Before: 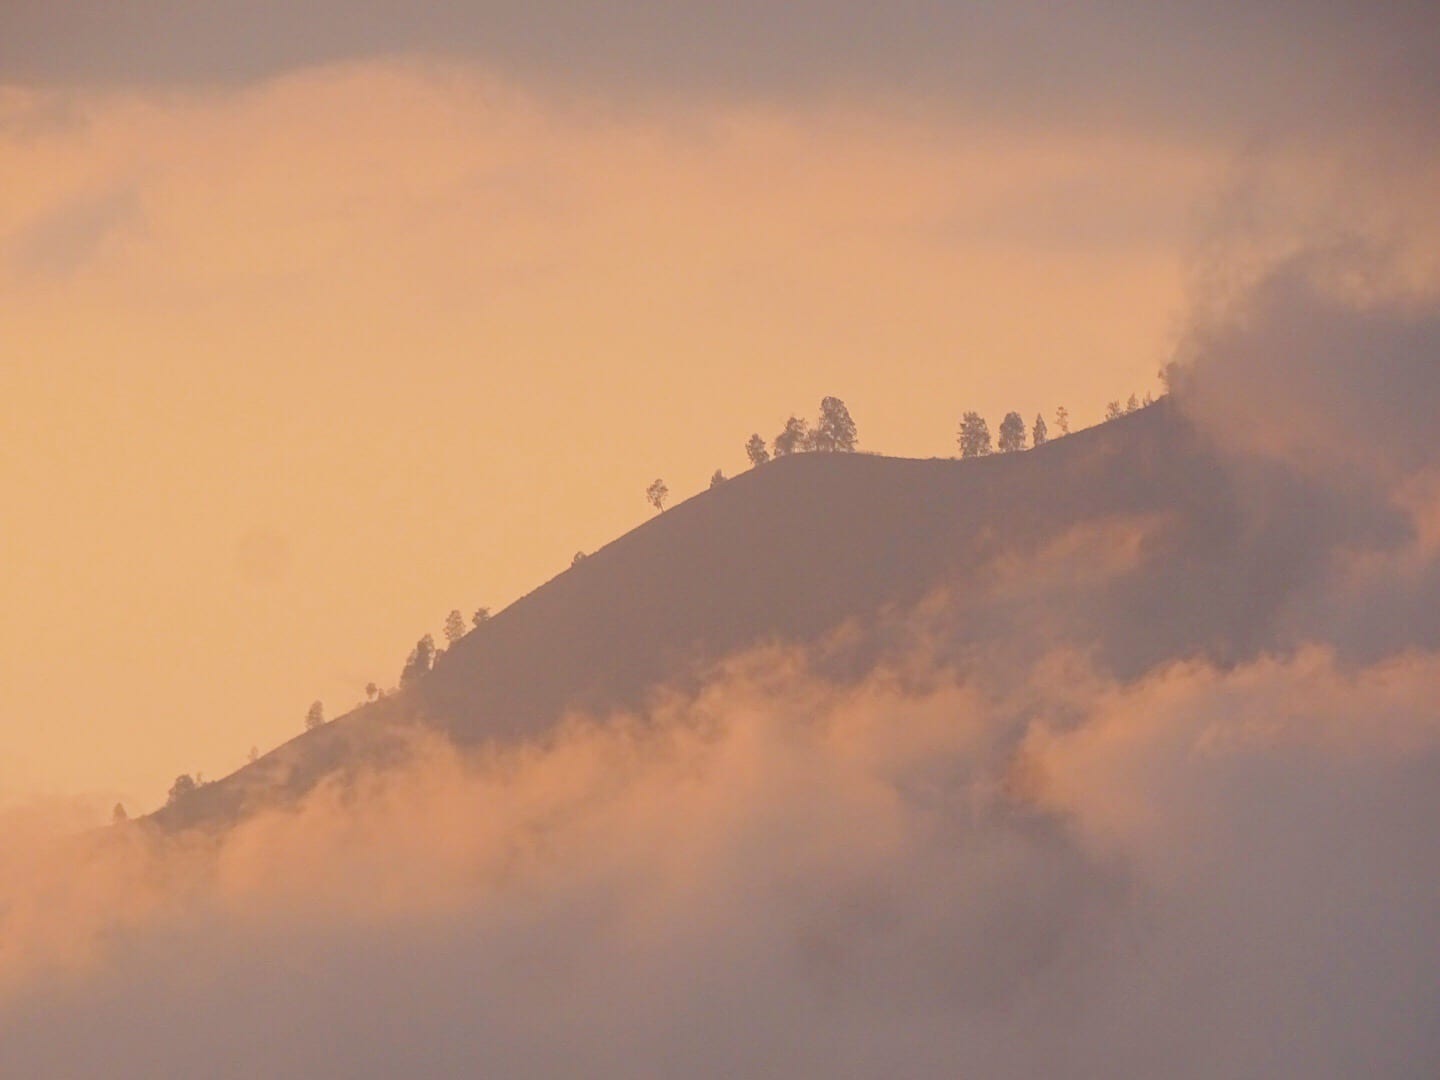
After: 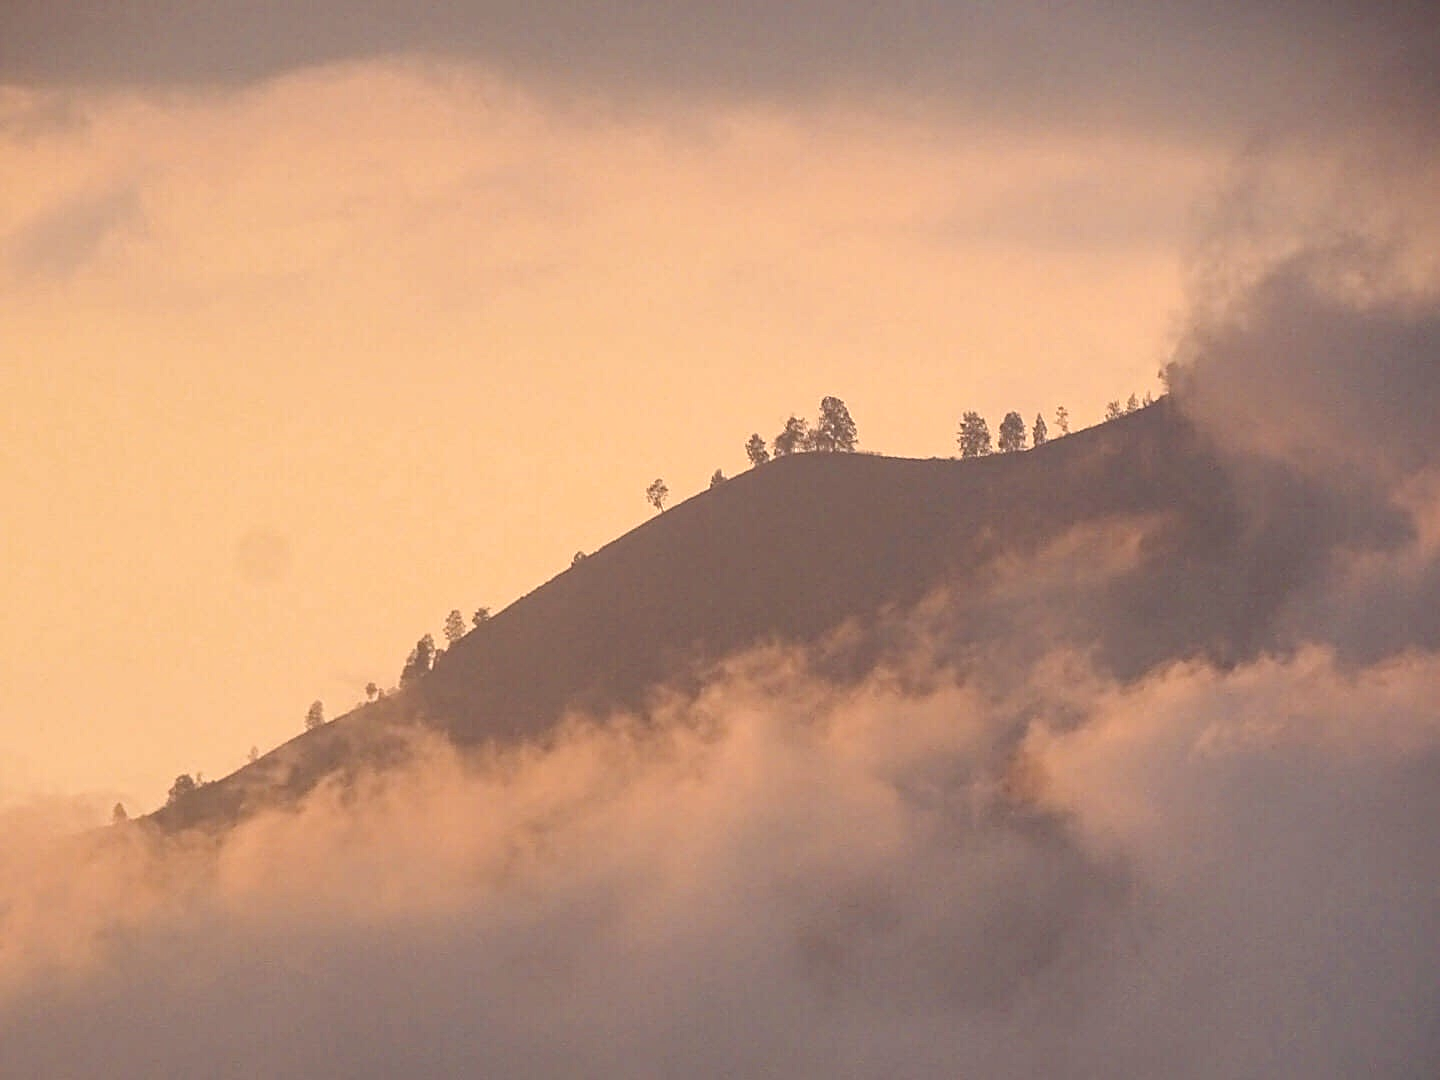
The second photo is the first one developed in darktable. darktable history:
sharpen: on, module defaults
local contrast: highlights 80%, shadows 57%, detail 175%, midtone range 0.602
